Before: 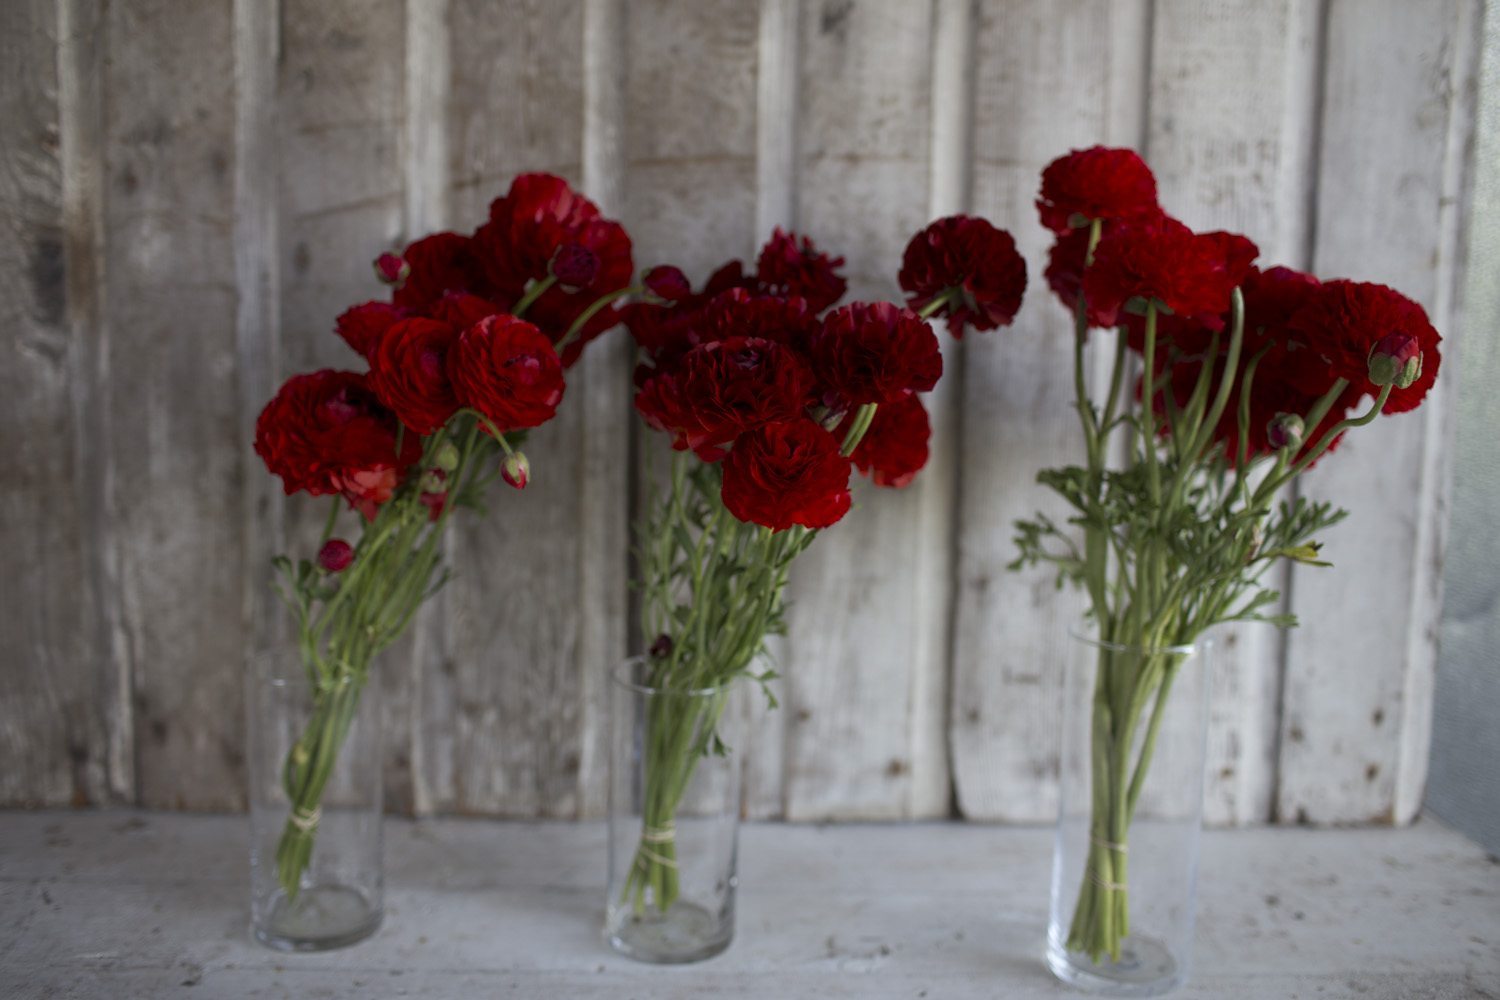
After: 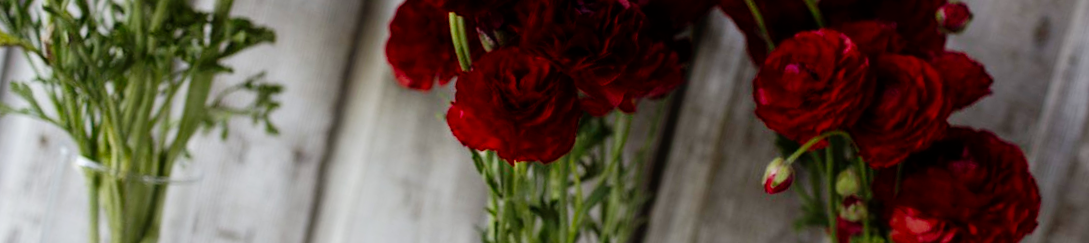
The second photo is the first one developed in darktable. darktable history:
crop and rotate: angle 16.12°, top 30.835%, bottom 35.653%
tone curve: curves: ch0 [(0, 0) (0.003, 0) (0.011, 0.001) (0.025, 0.003) (0.044, 0.005) (0.069, 0.012) (0.1, 0.023) (0.136, 0.039) (0.177, 0.088) (0.224, 0.15) (0.277, 0.239) (0.335, 0.334) (0.399, 0.43) (0.468, 0.526) (0.543, 0.621) (0.623, 0.711) (0.709, 0.791) (0.801, 0.87) (0.898, 0.949) (1, 1)], preserve colors none
